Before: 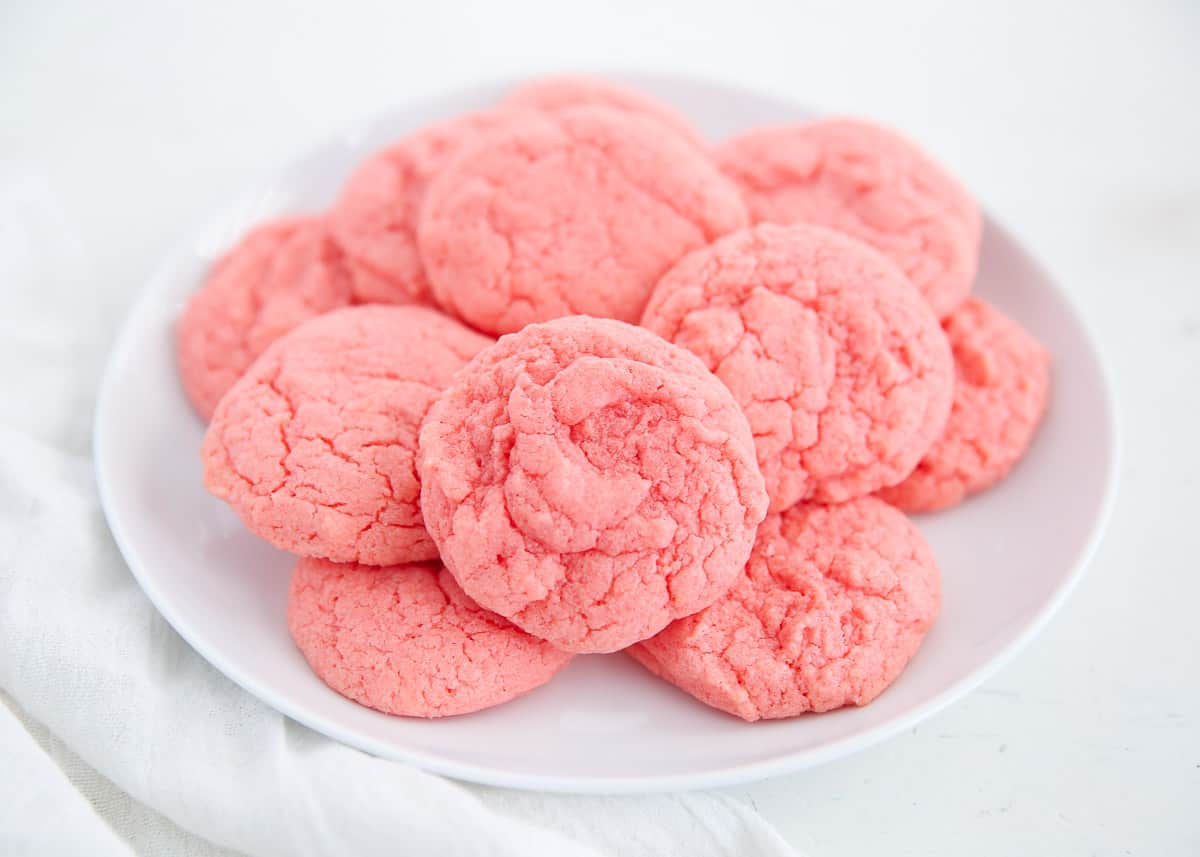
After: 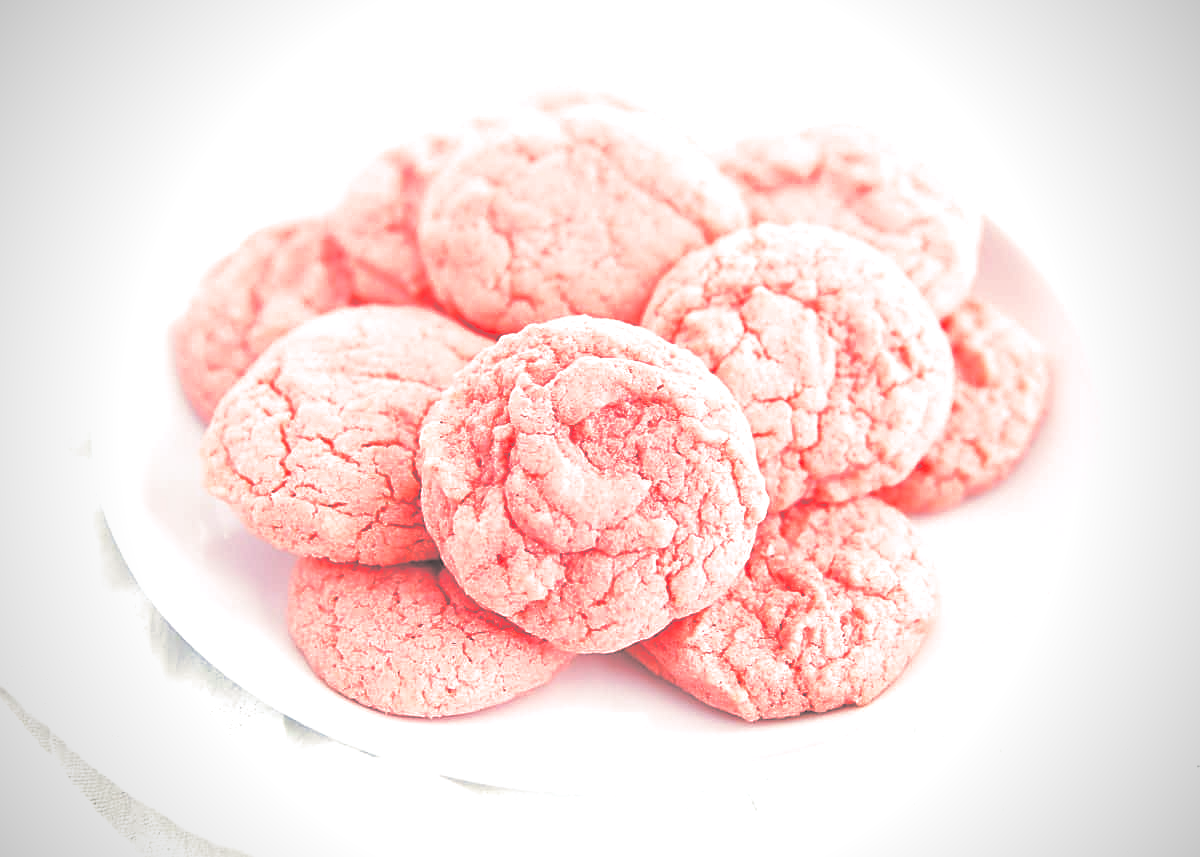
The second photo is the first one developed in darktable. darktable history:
split-toning: shadows › hue 186.43°, highlights › hue 49.29°, compress 30.29%
sharpen: on, module defaults
exposure: black level correction 0, exposure 0.6 EV, compensate highlight preservation false
vignetting: unbound false
